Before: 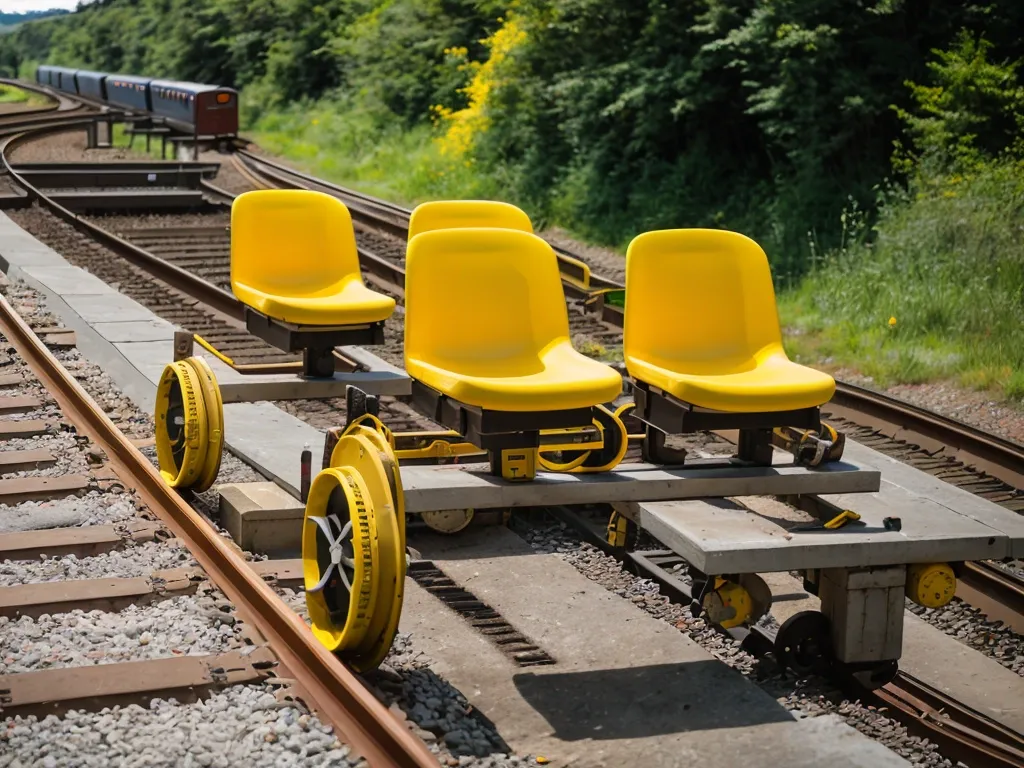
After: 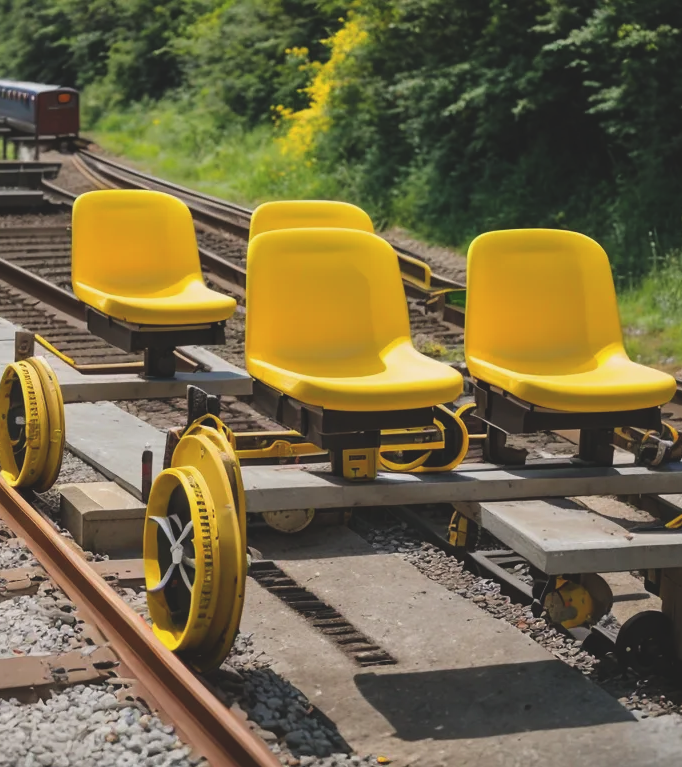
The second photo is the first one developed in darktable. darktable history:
exposure: black level correction -0.015, exposure -0.125 EV, compensate highlight preservation false
crop and rotate: left 15.546%, right 17.787%
